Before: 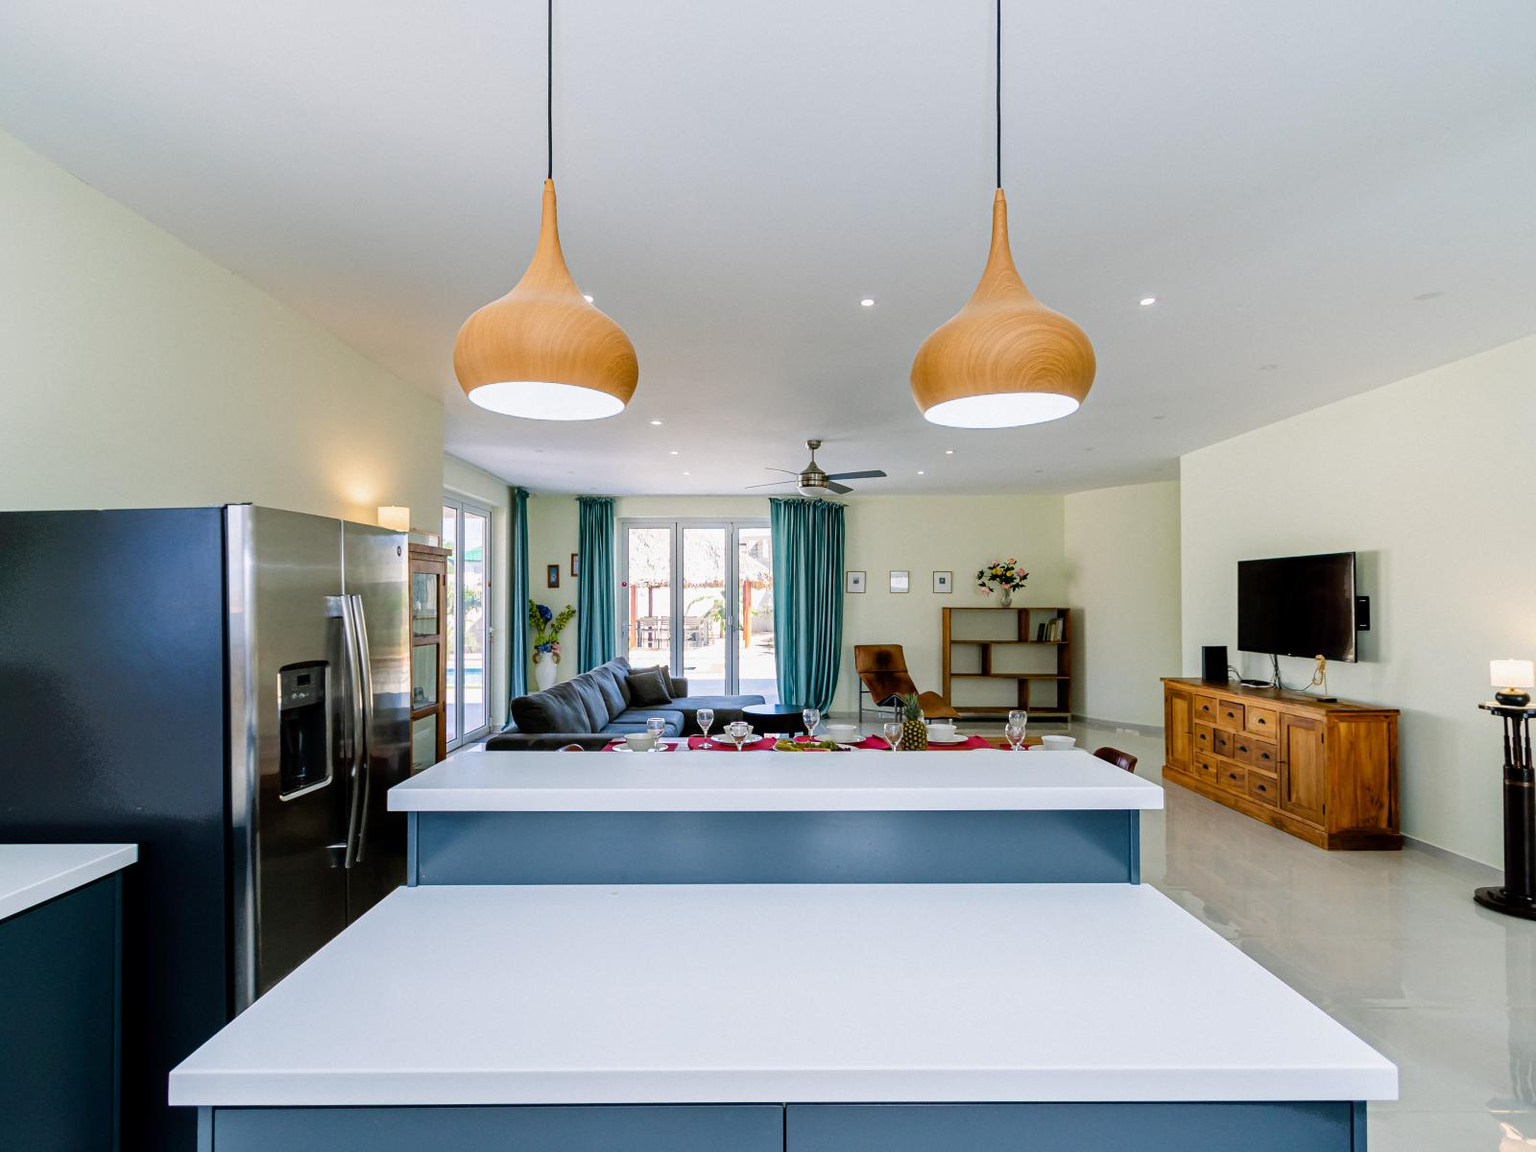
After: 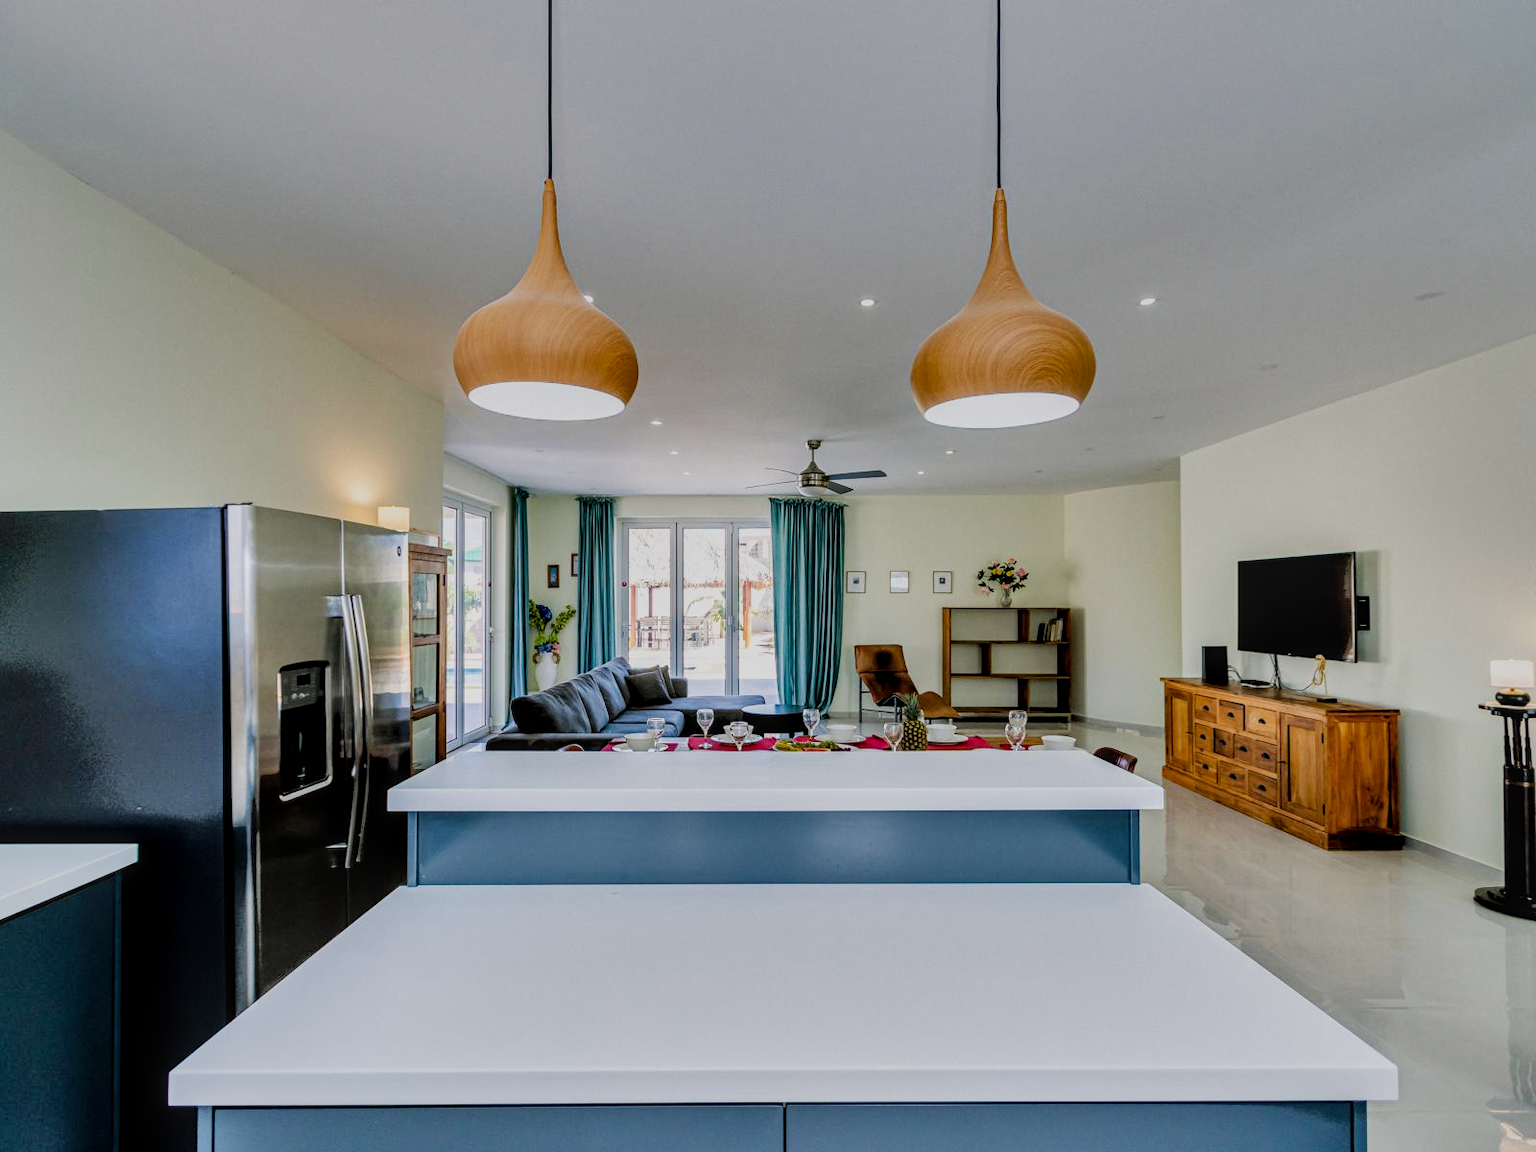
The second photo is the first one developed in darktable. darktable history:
shadows and highlights: white point adjustment 0.1, highlights -70, soften with gaussian
exposure: exposure 0.2 EV, compensate highlight preservation false
filmic rgb: black relative exposure -7.65 EV, white relative exposure 4.56 EV, hardness 3.61
local contrast: on, module defaults
